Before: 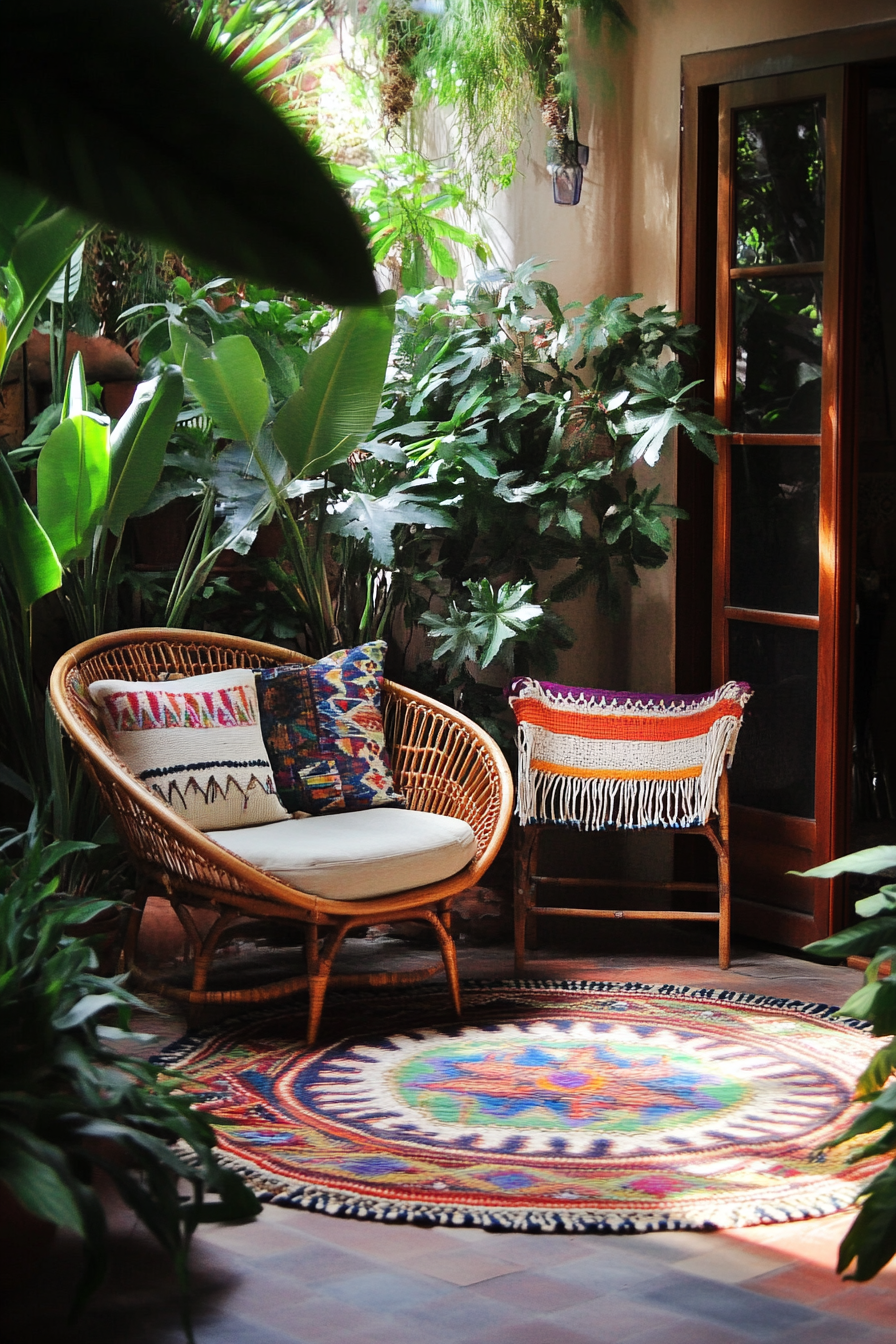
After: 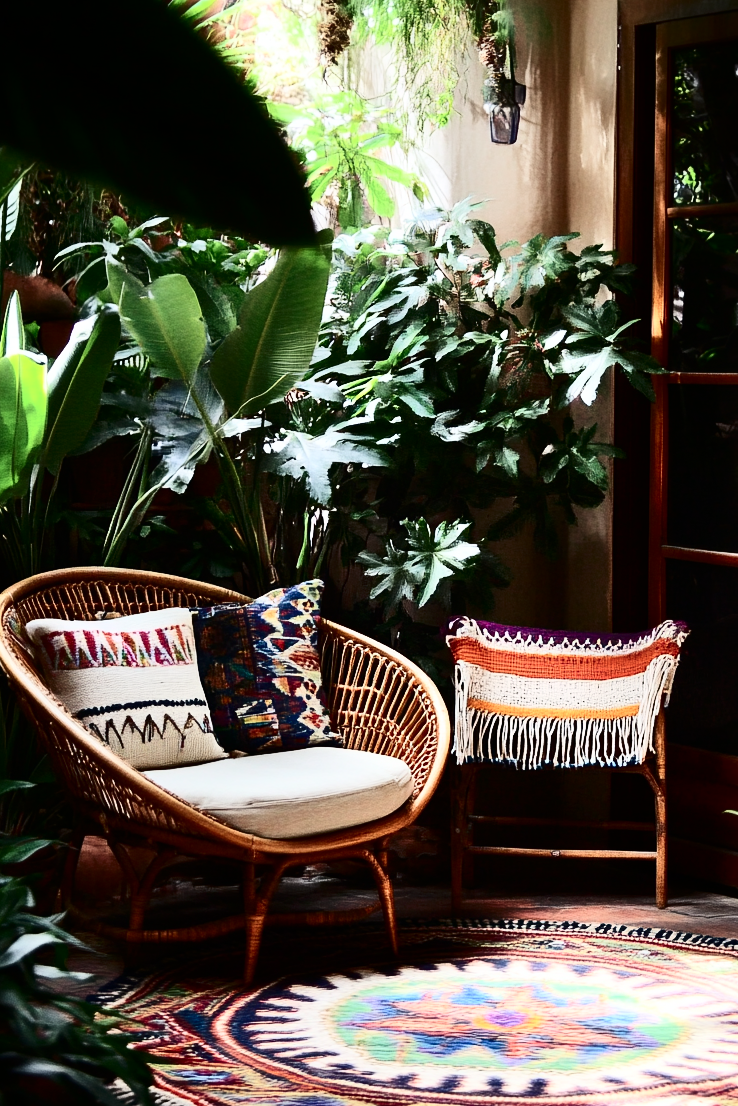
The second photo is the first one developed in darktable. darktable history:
contrast brightness saturation: contrast 0.483, saturation -0.098
crop and rotate: left 7.044%, top 4.546%, right 10.517%, bottom 13.127%
